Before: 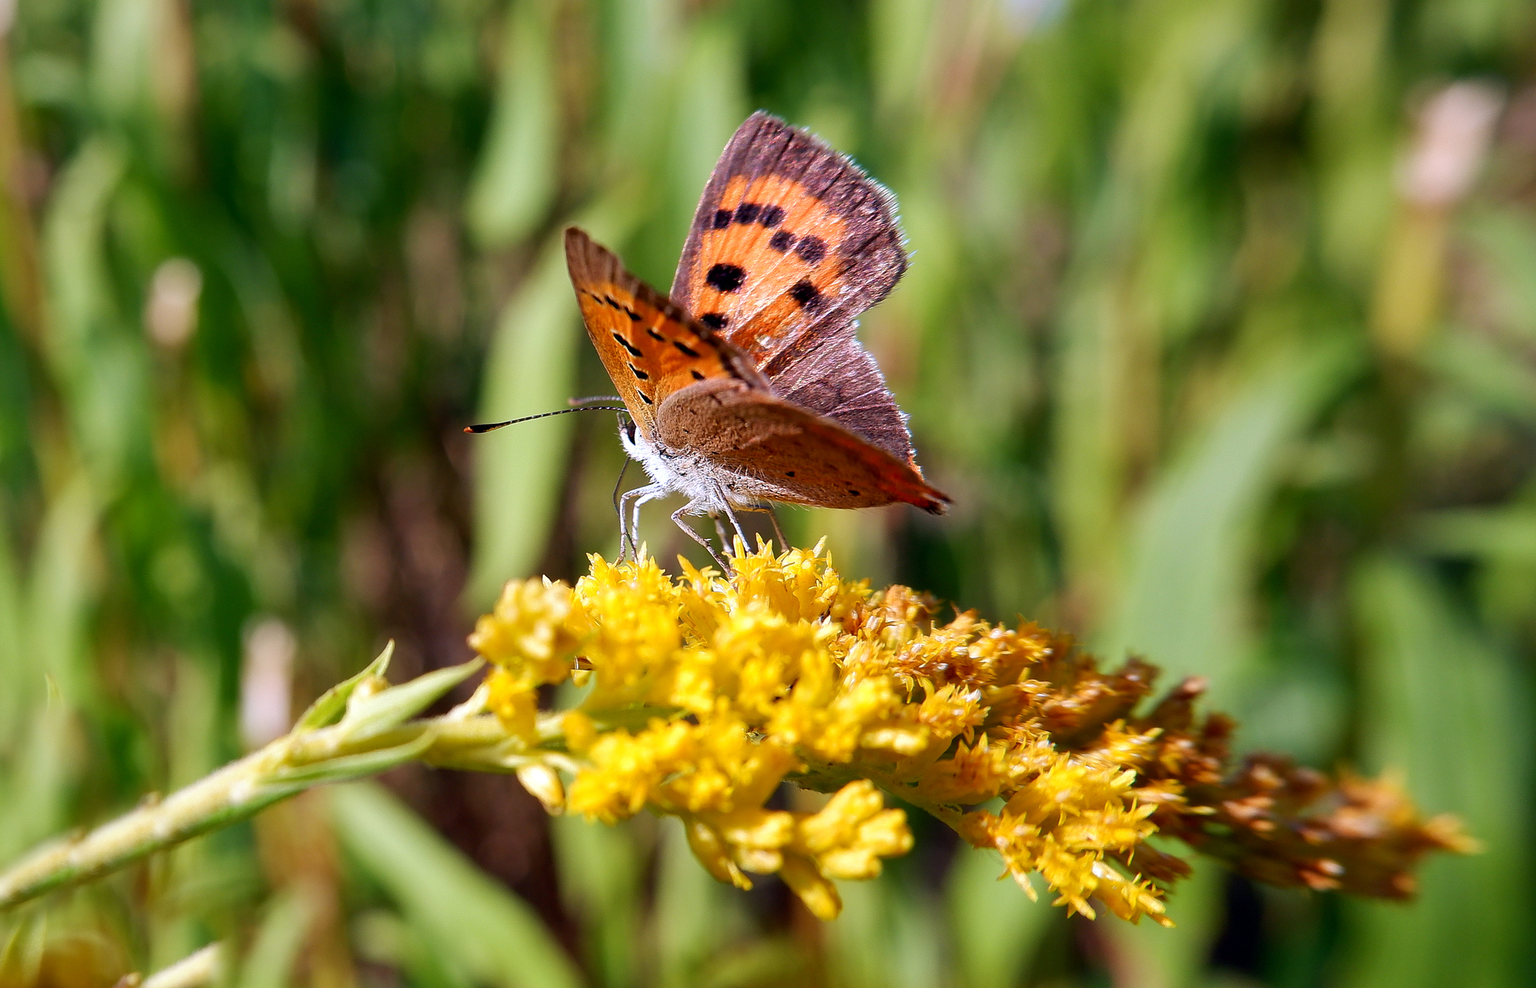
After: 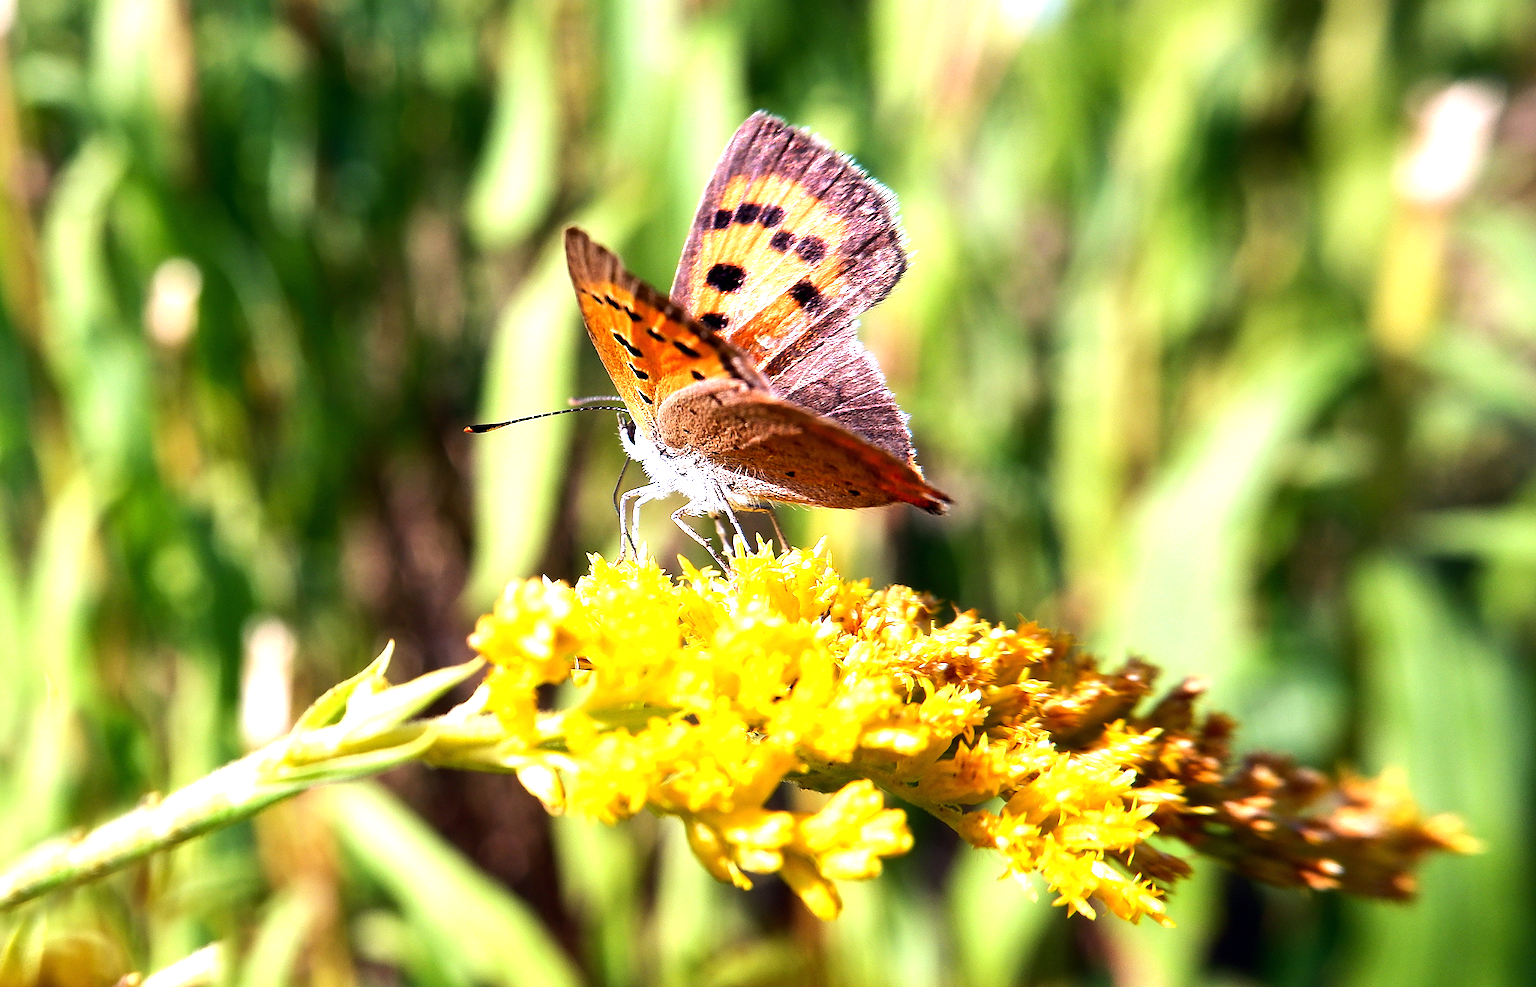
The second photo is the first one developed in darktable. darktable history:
exposure: black level correction 0, exposure 0.697 EV, compensate highlight preservation false
tone equalizer: -8 EV -0.726 EV, -7 EV -0.739 EV, -6 EV -0.612 EV, -5 EV -0.391 EV, -3 EV 0.377 EV, -2 EV 0.6 EV, -1 EV 0.69 EV, +0 EV 0.725 EV, edges refinement/feathering 500, mask exposure compensation -1.57 EV, preserve details no
